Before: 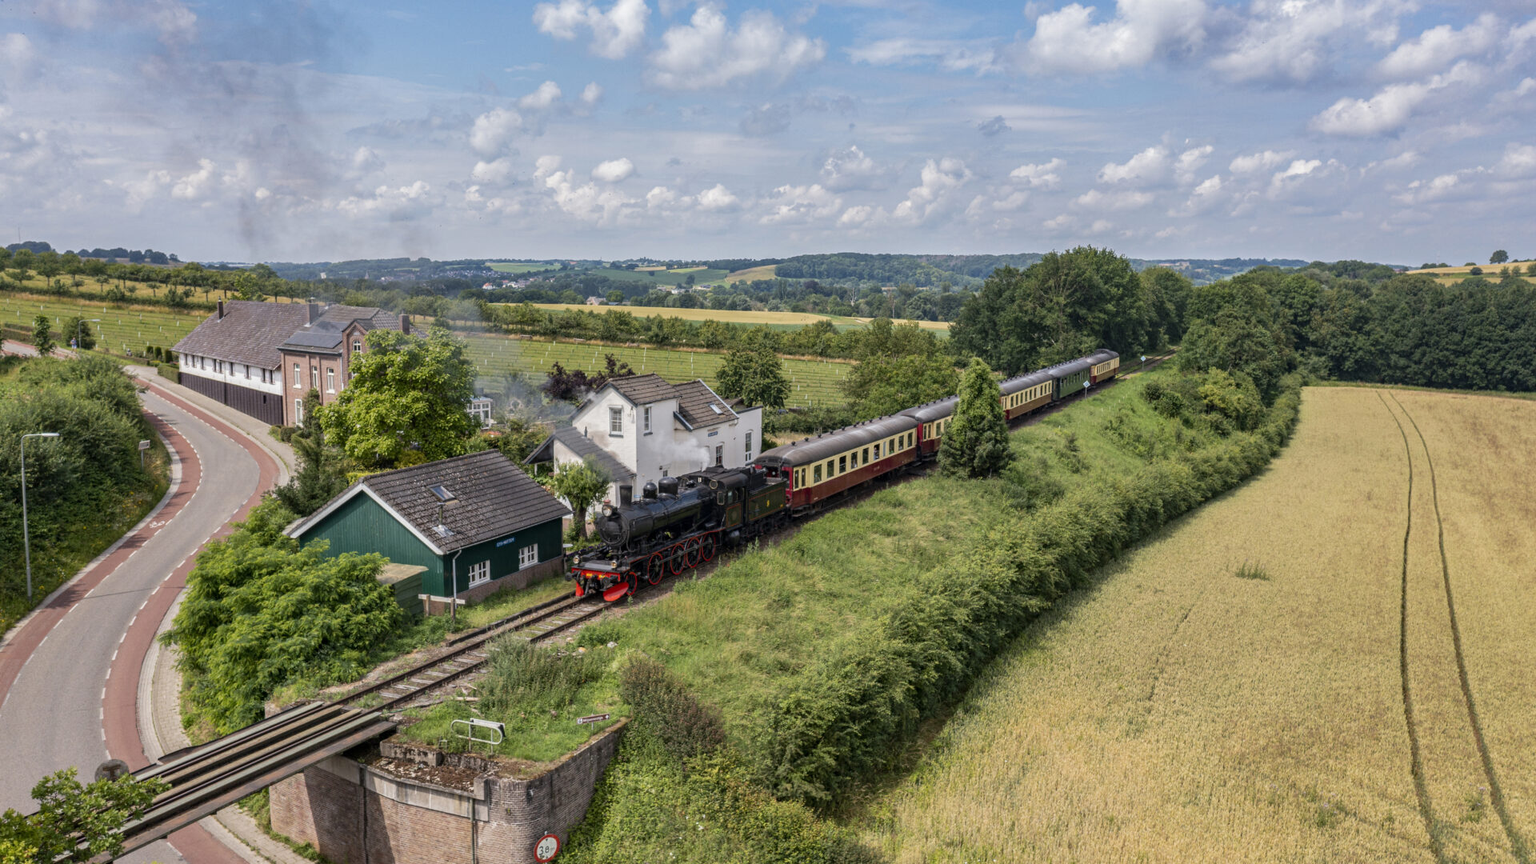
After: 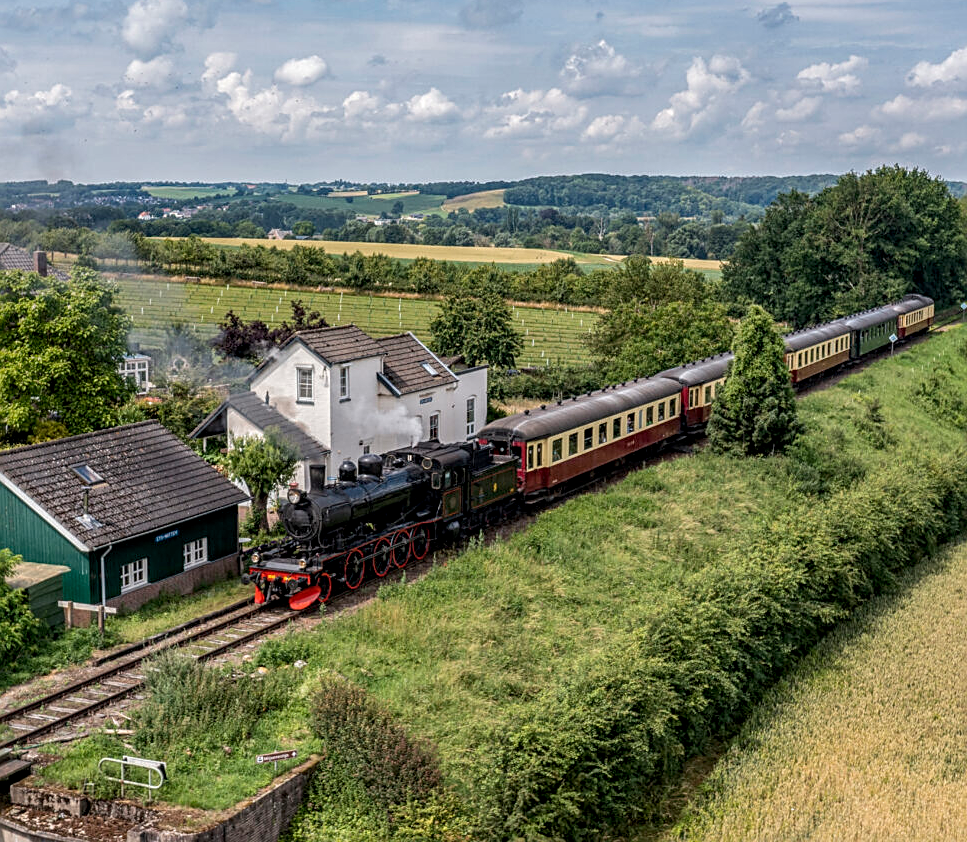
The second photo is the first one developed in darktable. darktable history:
local contrast: detail 130%
sharpen: on, module defaults
crop and rotate: angle 0.021°, left 24.222%, top 13.174%, right 25.363%, bottom 8.721%
